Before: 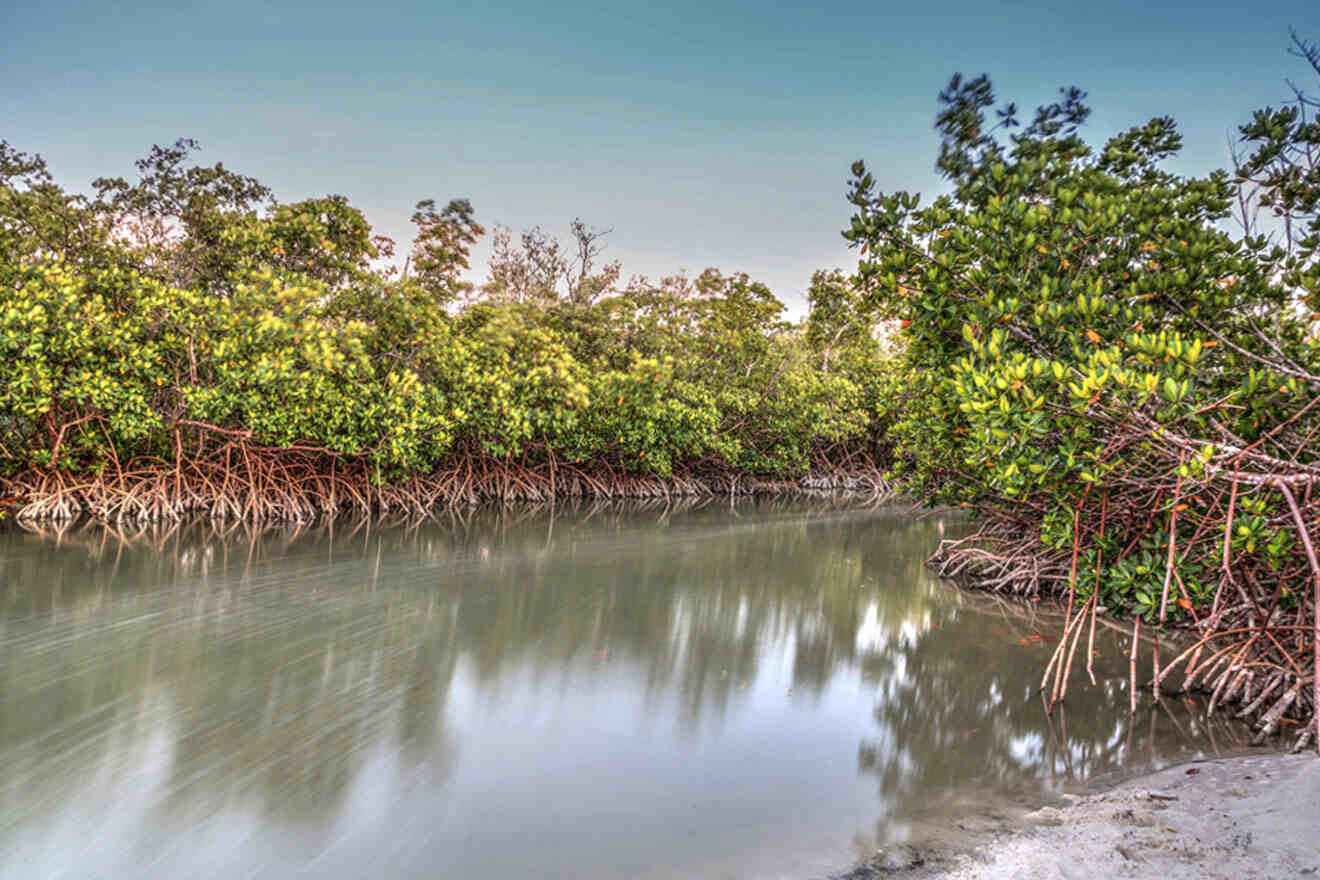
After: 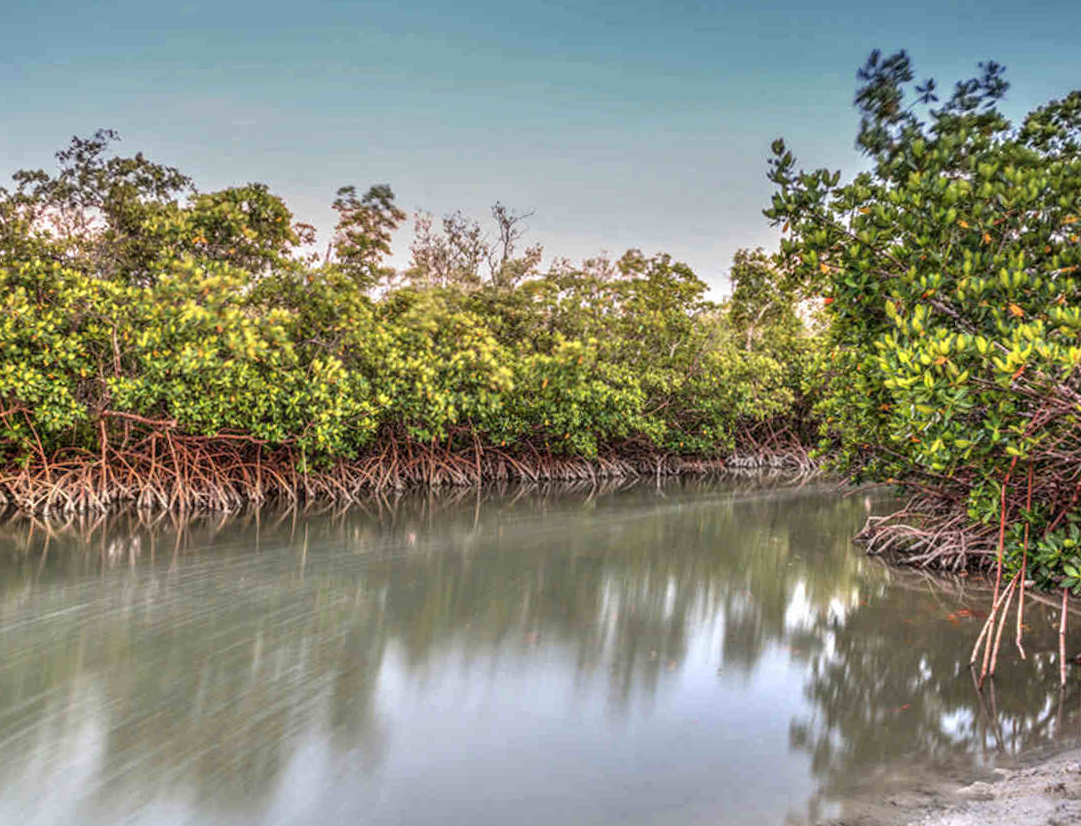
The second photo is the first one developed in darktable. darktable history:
crop and rotate: angle 1.06°, left 4.534%, top 0.84%, right 11.298%, bottom 2.678%
